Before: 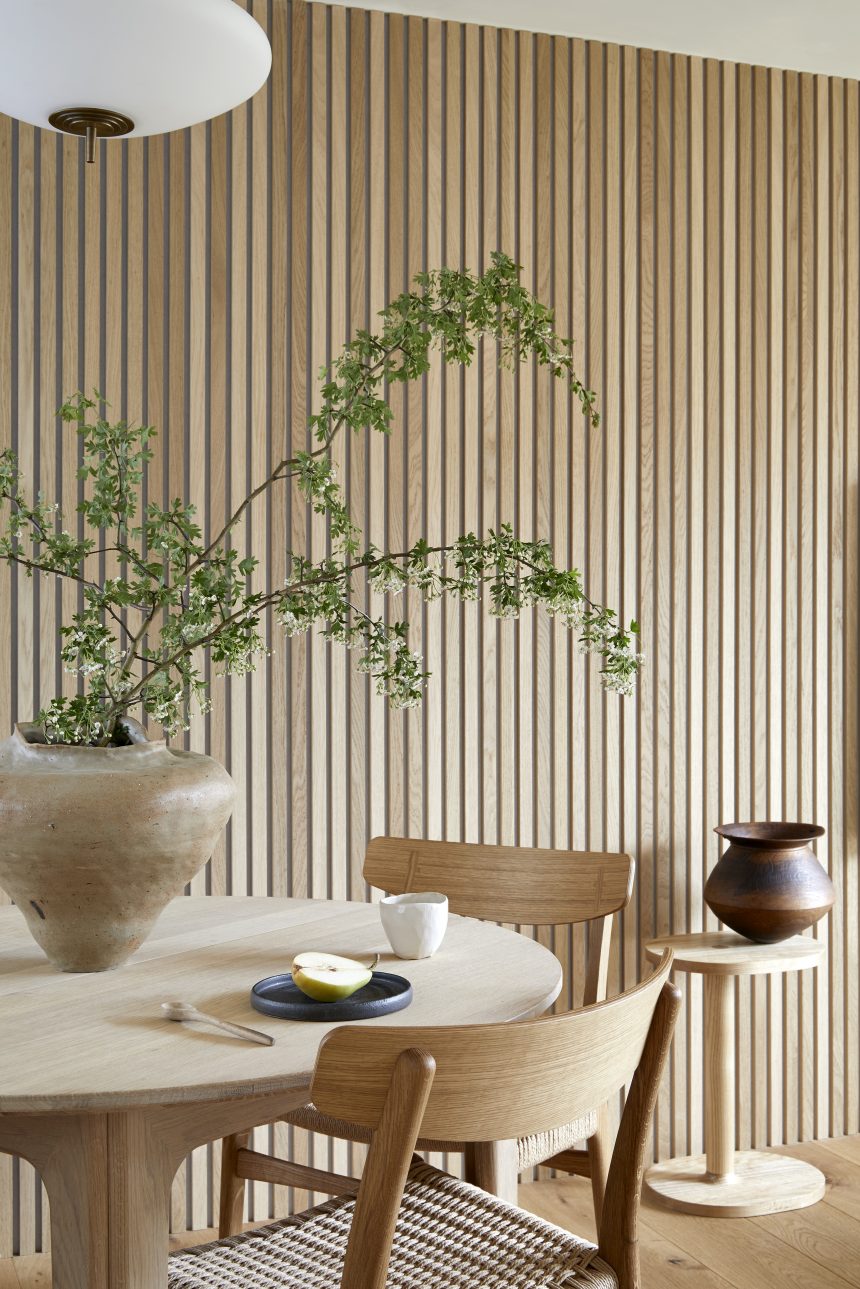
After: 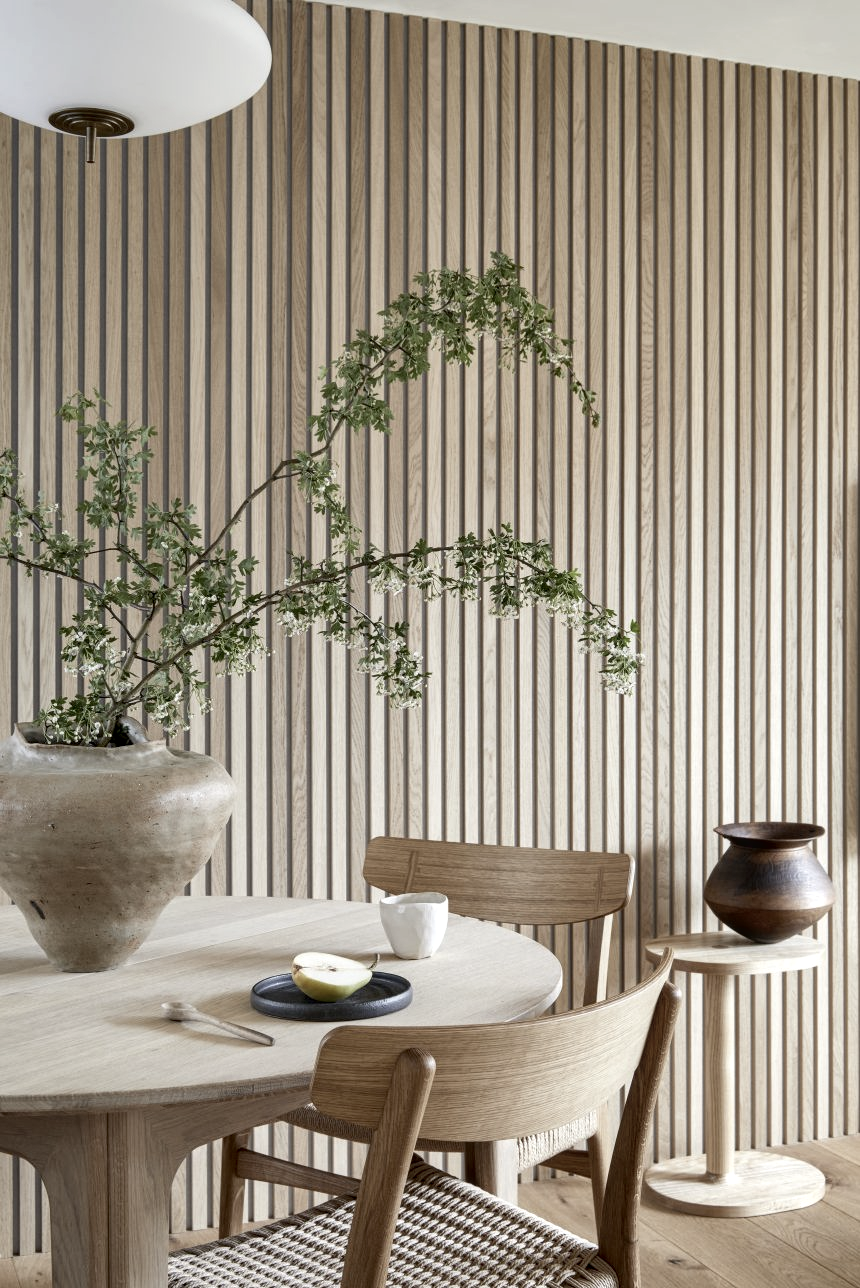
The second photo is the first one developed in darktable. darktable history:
exposure: black level correction 0.005, exposure 0.014 EV, compensate highlight preservation false
local contrast: on, module defaults
crop: bottom 0.071%
contrast brightness saturation: contrast 0.1, saturation -0.36
